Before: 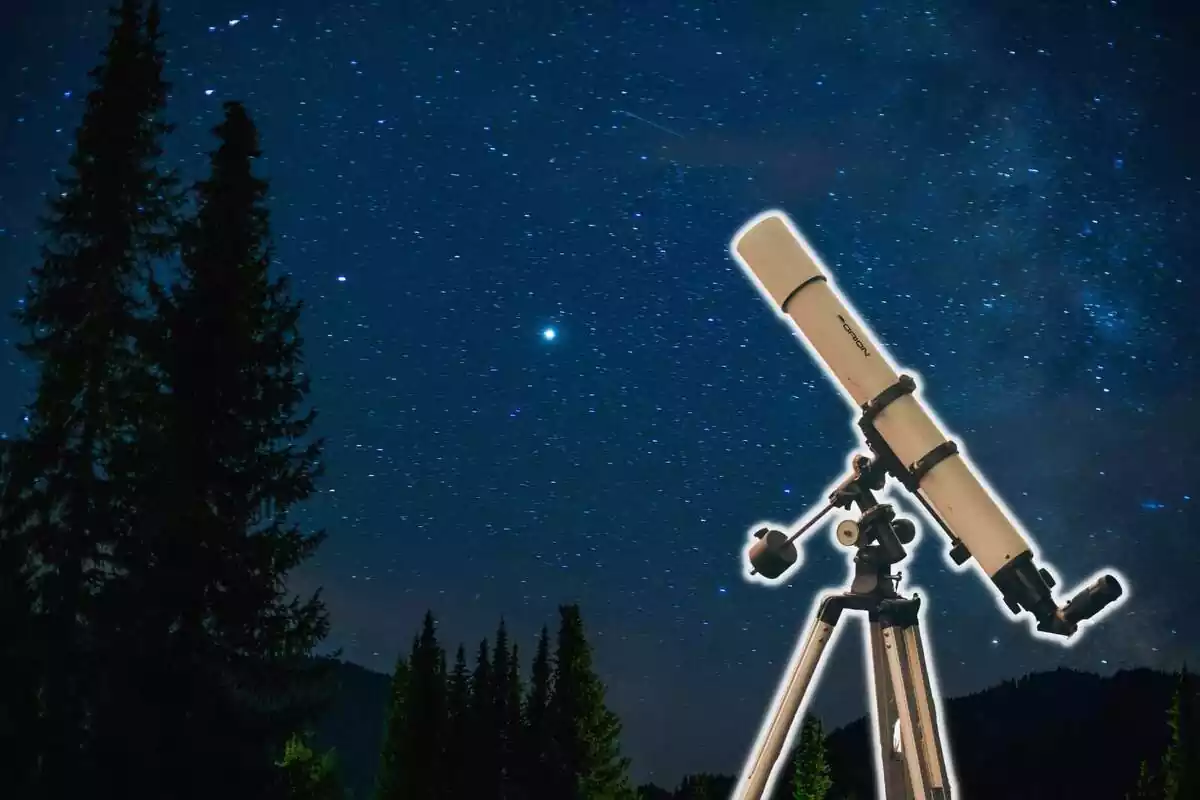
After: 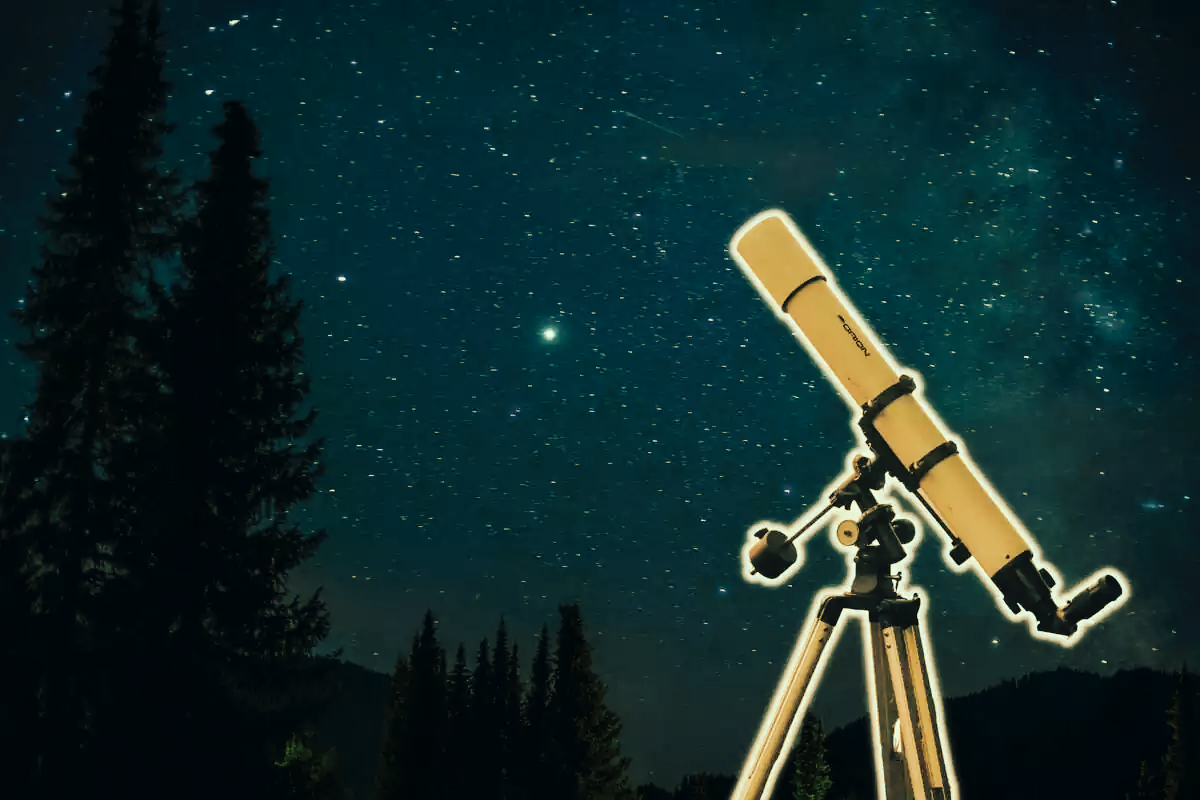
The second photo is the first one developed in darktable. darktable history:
tone curve: curves: ch0 [(0, 0) (0.003, 0.002) (0.011, 0.009) (0.025, 0.018) (0.044, 0.03) (0.069, 0.043) (0.1, 0.057) (0.136, 0.079) (0.177, 0.125) (0.224, 0.178) (0.277, 0.255) (0.335, 0.341) (0.399, 0.443) (0.468, 0.553) (0.543, 0.644) (0.623, 0.718) (0.709, 0.779) (0.801, 0.849) (0.898, 0.929) (1, 1)], preserve colors none
color look up table: target L [96.41, 90.03, 84.45, 84.09, 82.82, 71.01, 69.67, 59.09, 60.56, 53.98, 39.86, 29.37, 2.92, 200.47, 86.33, 82.61, 79.25, 79.25, 65.13, 59.64, 65.98, 56.87, 64.78, 43.94, 15.8, 93.23, 88.99, 78.21, 69.54, 78.18, 84.51, 59.53, 52.1, 55.23, 53.83, 37.43, 57.45, 39.93, 25.37, 33.92, 18.29, 17.19, 86.47, 85.44, 67.36, 71.09, 56.56, 51.66, 42.25], target a [-16.04, -24.72, -9.623, -30.57, -35.29, -8.889, -46.06, -27.69, 3.303, -23.05, -7.056, -21.55, -4.039, 0, -5.951, 0.903, 11.64, 16.35, 10.54, 40.62, 43.63, 25.64, 43.2, 34.11, 3.913, -8.417, 0.925, 8.566, 19.74, 13.28, 8.528, 7.284, 17.5, 44.67, 6.885, -2.809, 27.08, 20.2, -9.864, 12.4, 15.97, 1.937, -28.62, -13.57, -24.33, -20.12, -24.21, -11.52, -14.79], target b [21.93, 53.74, 59.1, 35.39, 48.14, 41.54, 47.63, 40.44, 52.18, 25.79, 26.57, 16.67, 0.825, 0, 72.83, 38.11, 61.73, 43.01, 31.82, 54.78, 43.02, 38.72, 32.19, 33.38, 13.18, 7.076, 7.792, -3.375, 25.58, 18.31, 9.819, 12.89, 20.92, 17.86, -11.15, 10.84, 3.376, 7.041, -9.473, -17.83, -1.585, -21.18, 0.143, -0.19, 24.87, -12.34, 10.98, 16.75, 0.445], num patches 49
